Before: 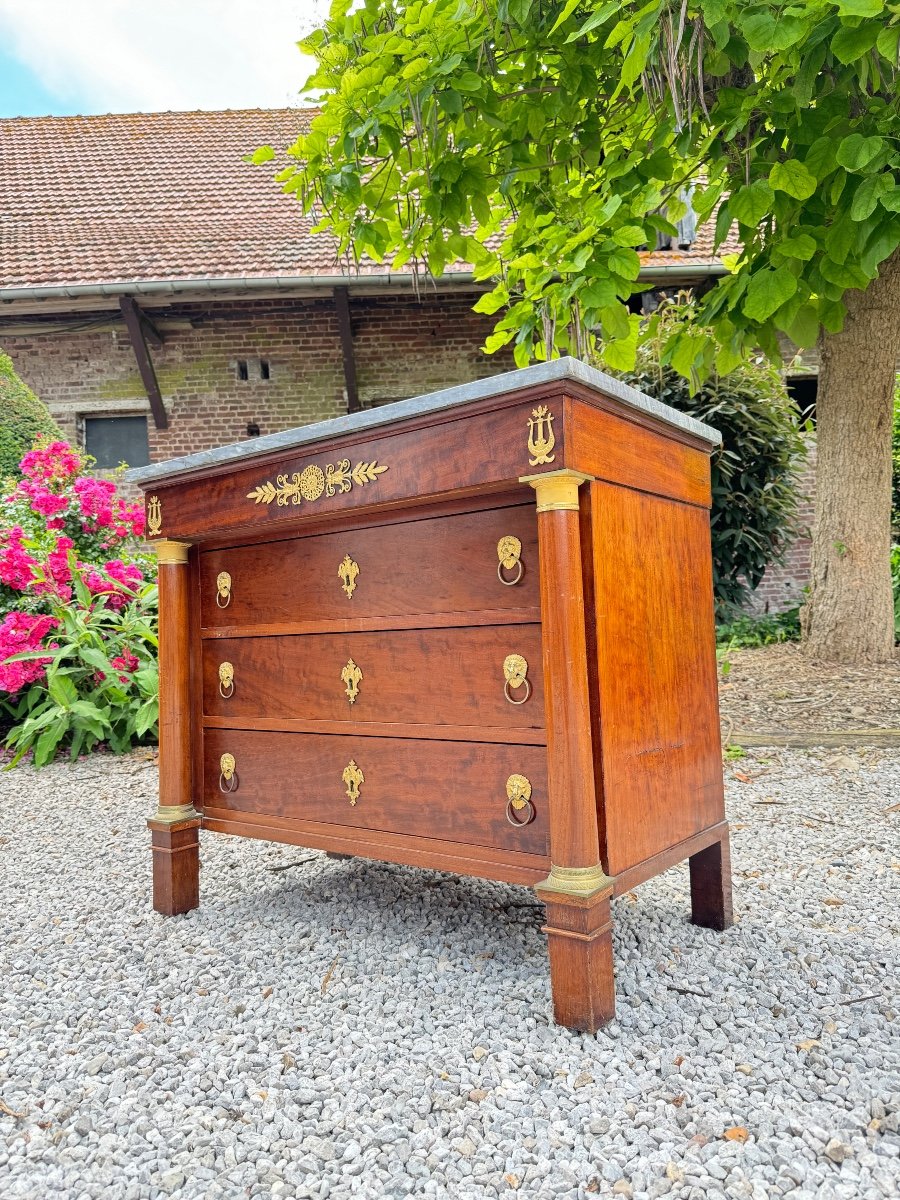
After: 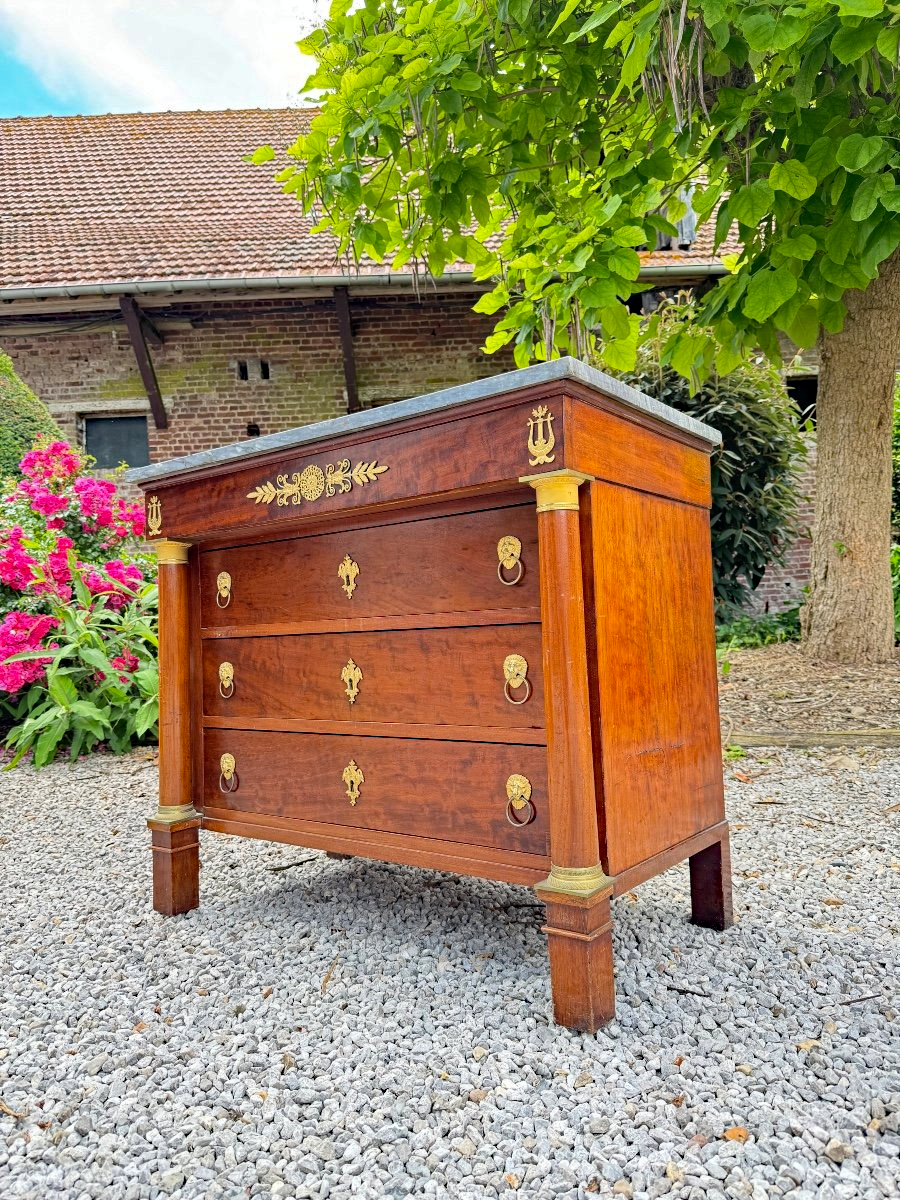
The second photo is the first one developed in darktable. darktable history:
haze removal: strength 0.505, distance 0.427, compatibility mode true, adaptive false
